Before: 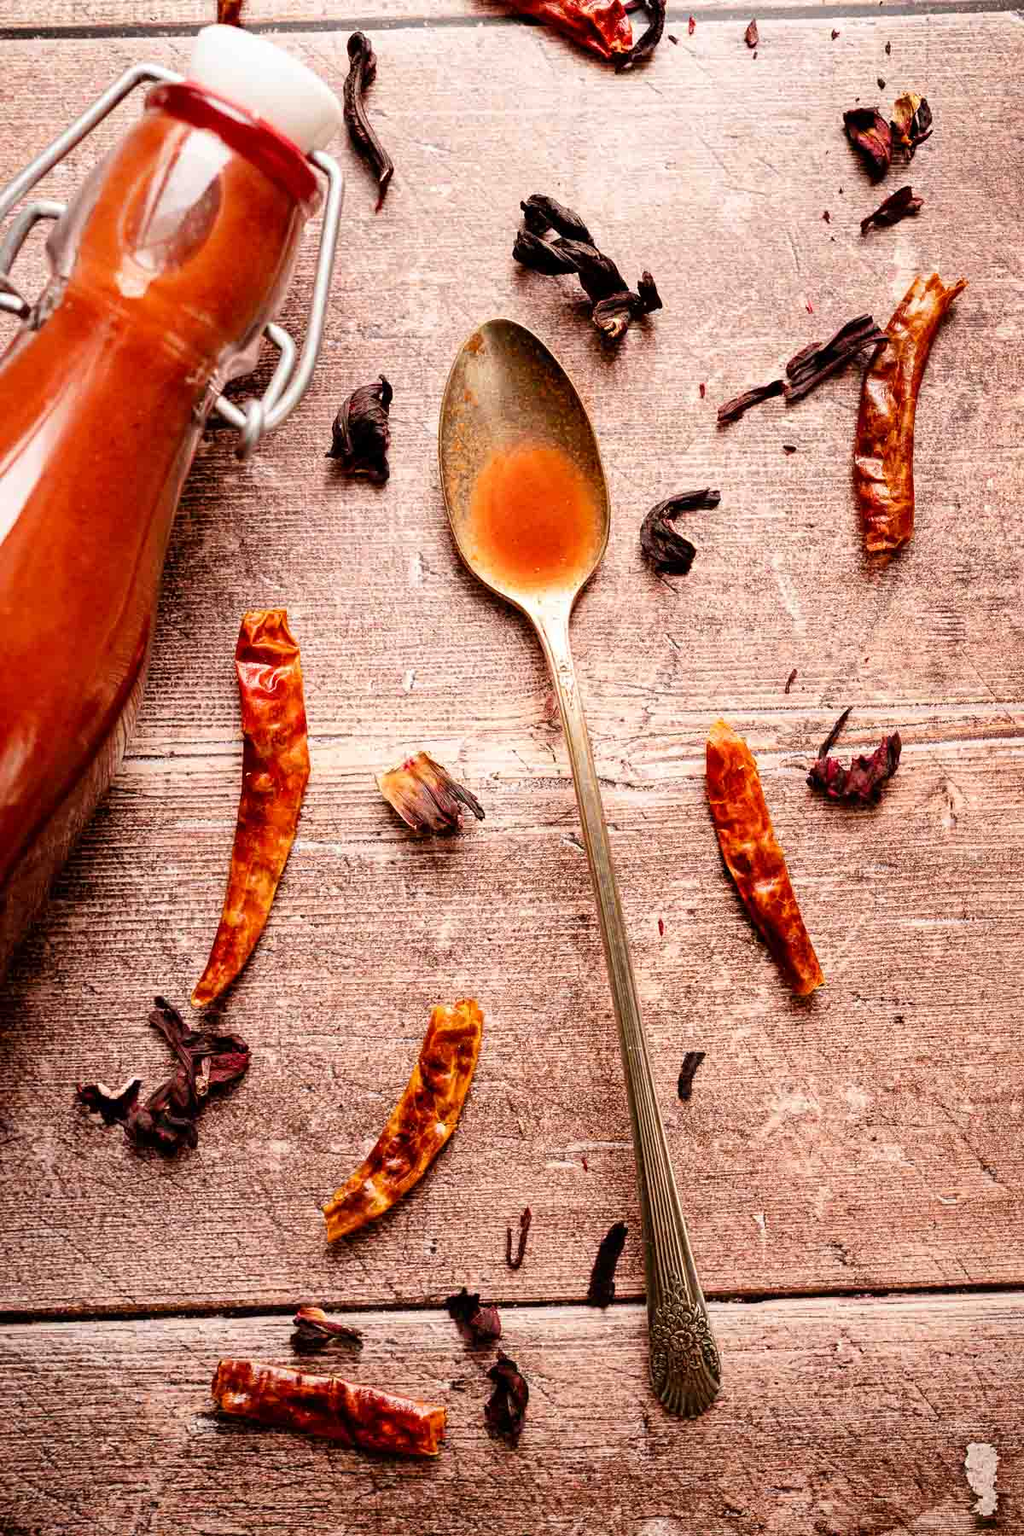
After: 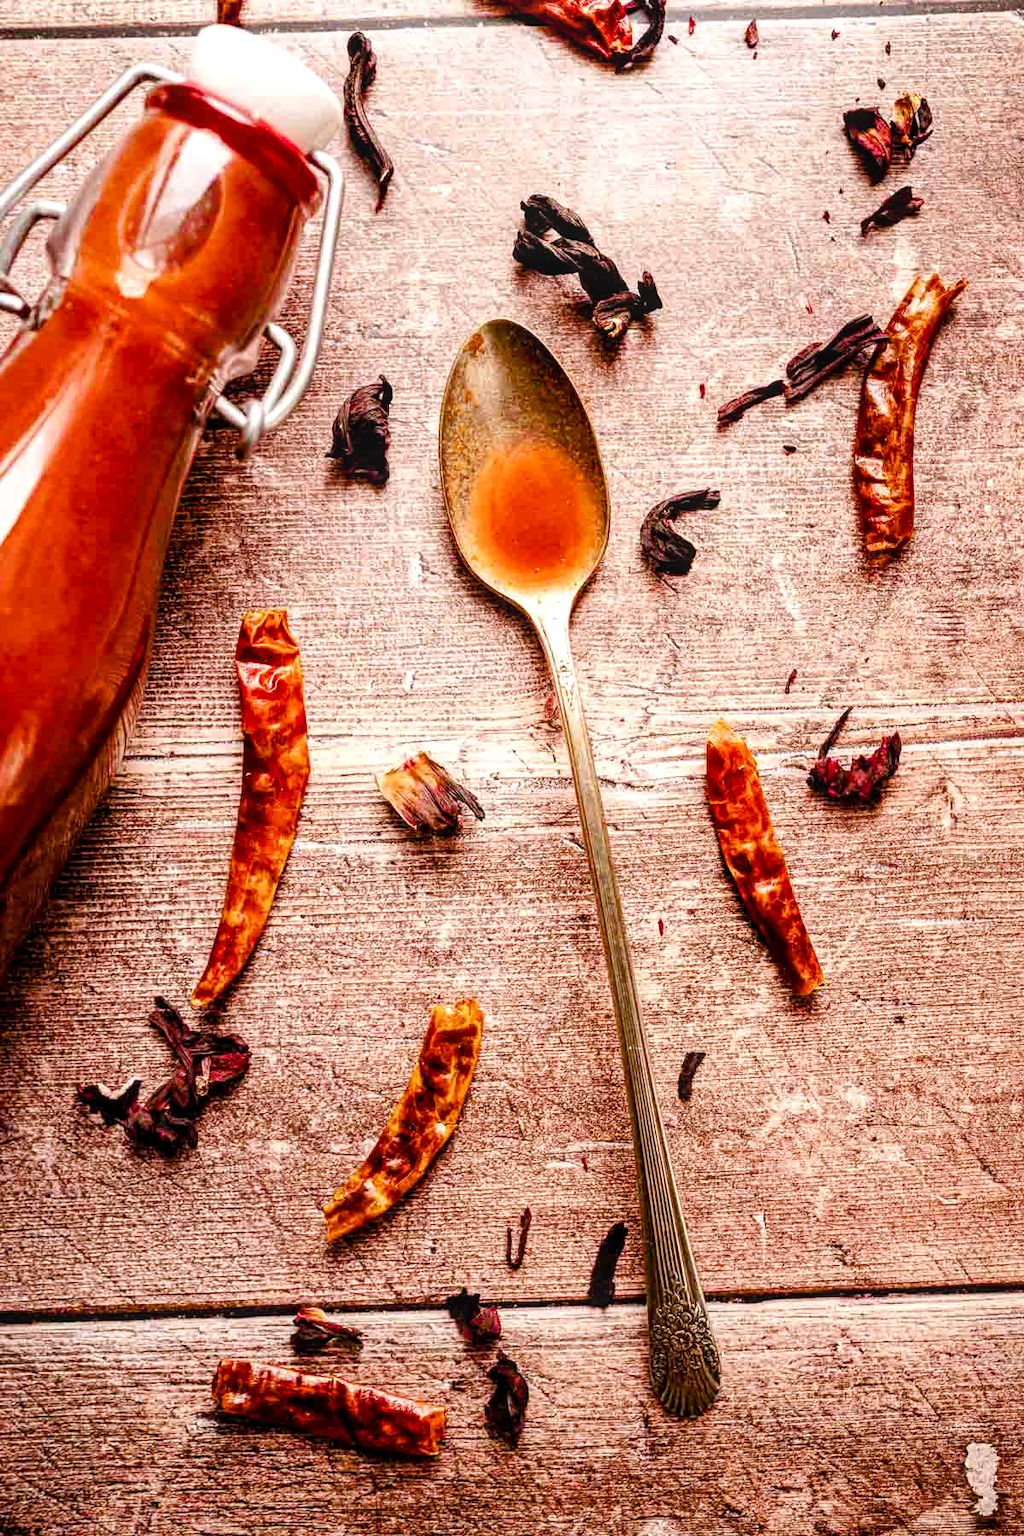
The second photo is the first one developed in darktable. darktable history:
exposure: exposure 0.178 EV, compensate exposure bias true, compensate highlight preservation false
color balance rgb: perceptual saturation grading › global saturation 20%, perceptual saturation grading › highlights -25%, perceptual saturation grading › shadows 50%
tone curve: curves: ch0 [(0, 0) (0.003, 0.003) (0.011, 0.011) (0.025, 0.024) (0.044, 0.043) (0.069, 0.068) (0.1, 0.097) (0.136, 0.132) (0.177, 0.173) (0.224, 0.219) (0.277, 0.27) (0.335, 0.327) (0.399, 0.389) (0.468, 0.457) (0.543, 0.549) (0.623, 0.628) (0.709, 0.713) (0.801, 0.803) (0.898, 0.899) (1, 1)], preserve colors none
contrast brightness saturation: saturation -0.05
local contrast: on, module defaults
